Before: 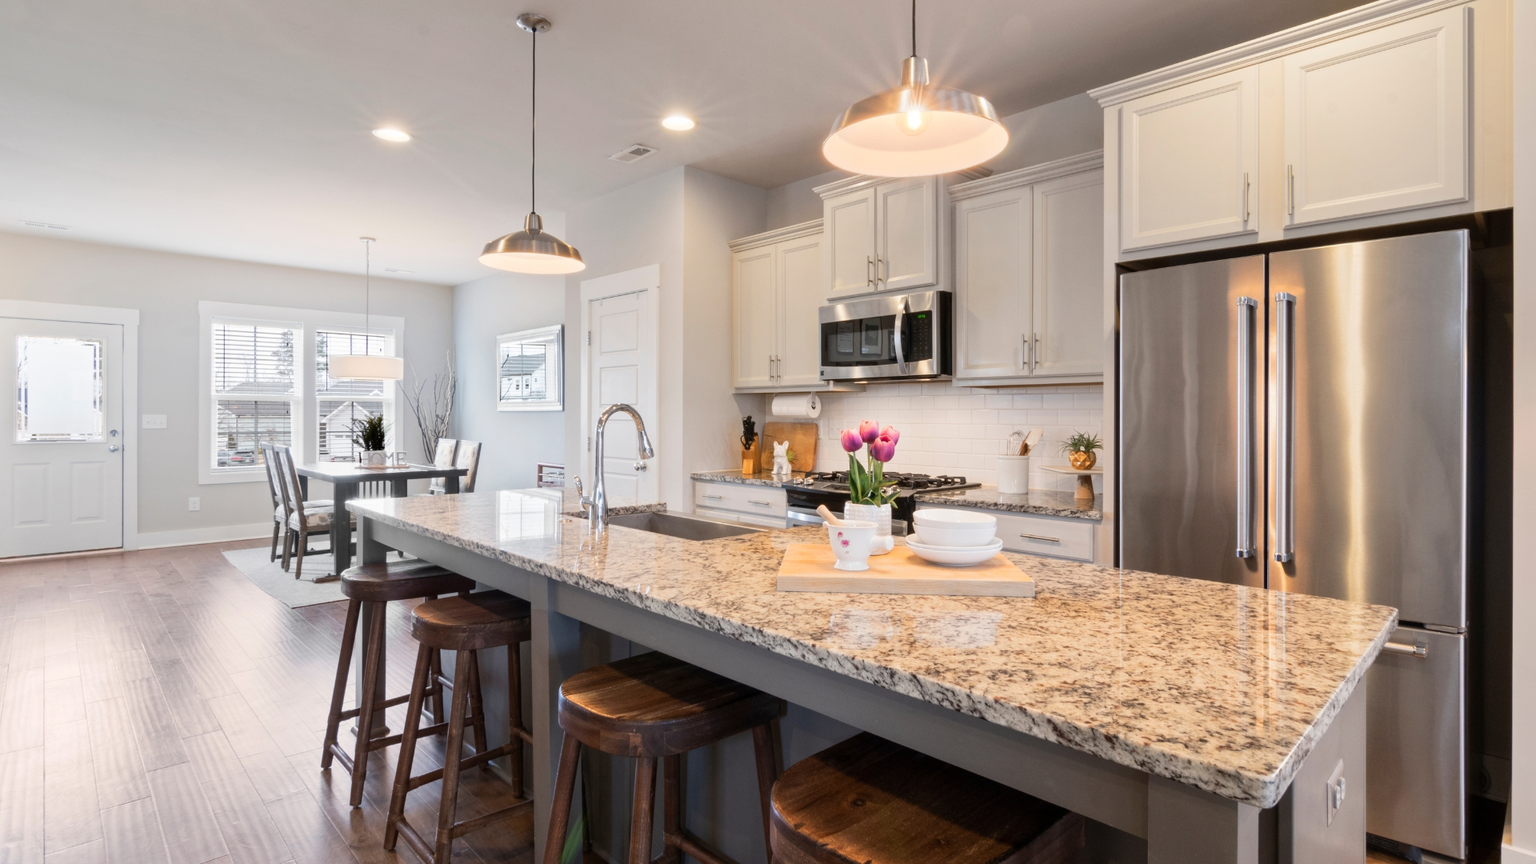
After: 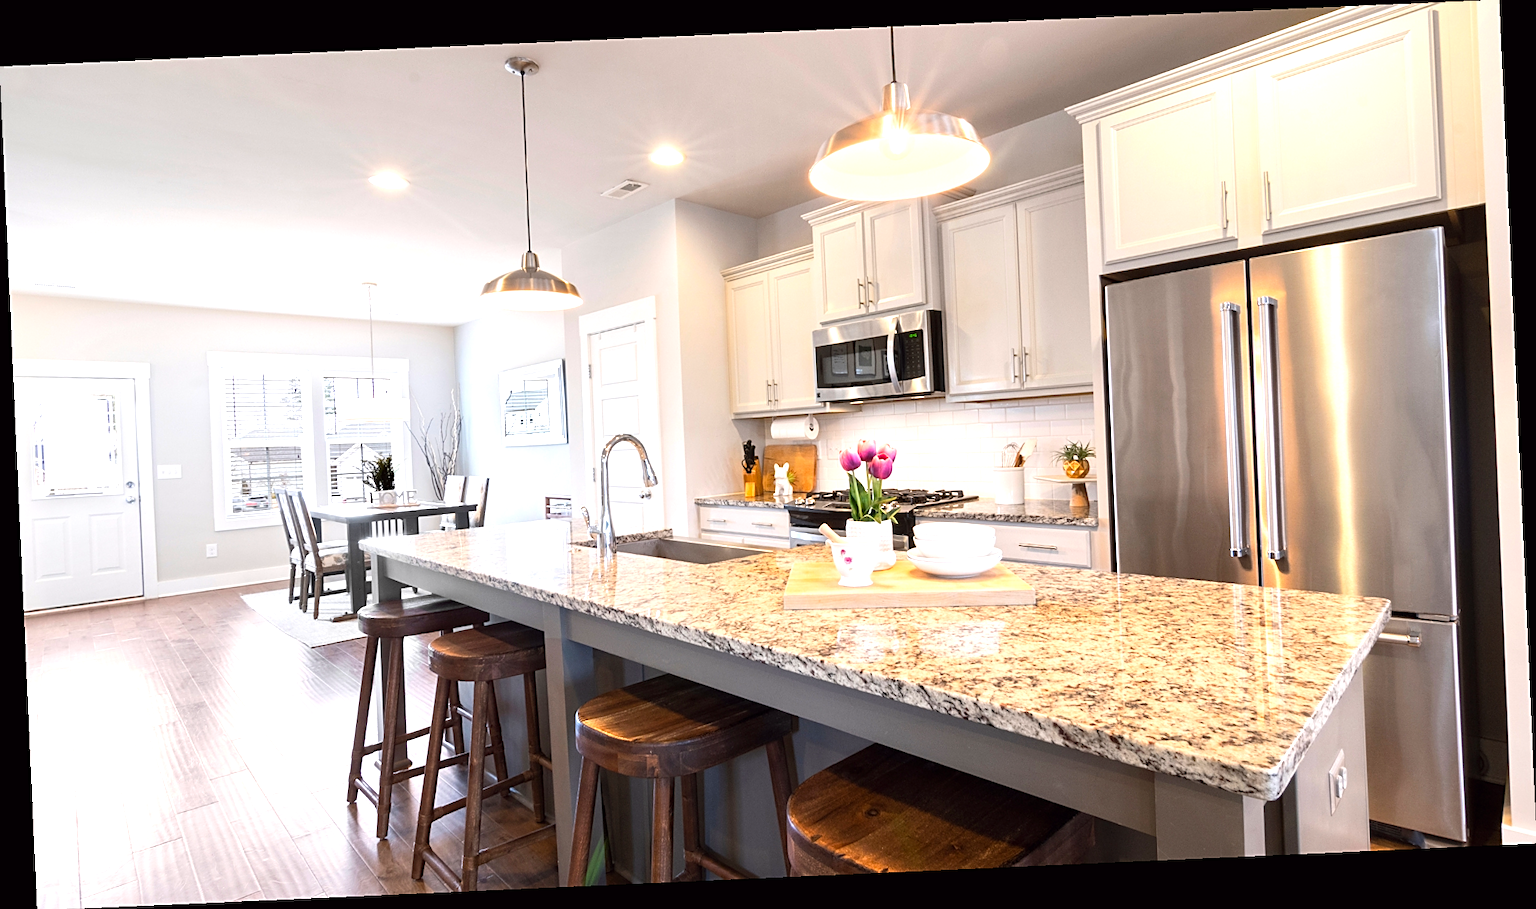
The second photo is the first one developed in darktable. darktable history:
rotate and perspective: rotation -2.56°, automatic cropping off
sharpen: on, module defaults
exposure: black level correction 0, exposure 0.6 EV, compensate exposure bias true, compensate highlight preservation false
color balance: lift [1, 1, 0.999, 1.001], gamma [1, 1.003, 1.005, 0.995], gain [1, 0.992, 0.988, 1.012], contrast 5%, output saturation 110%
